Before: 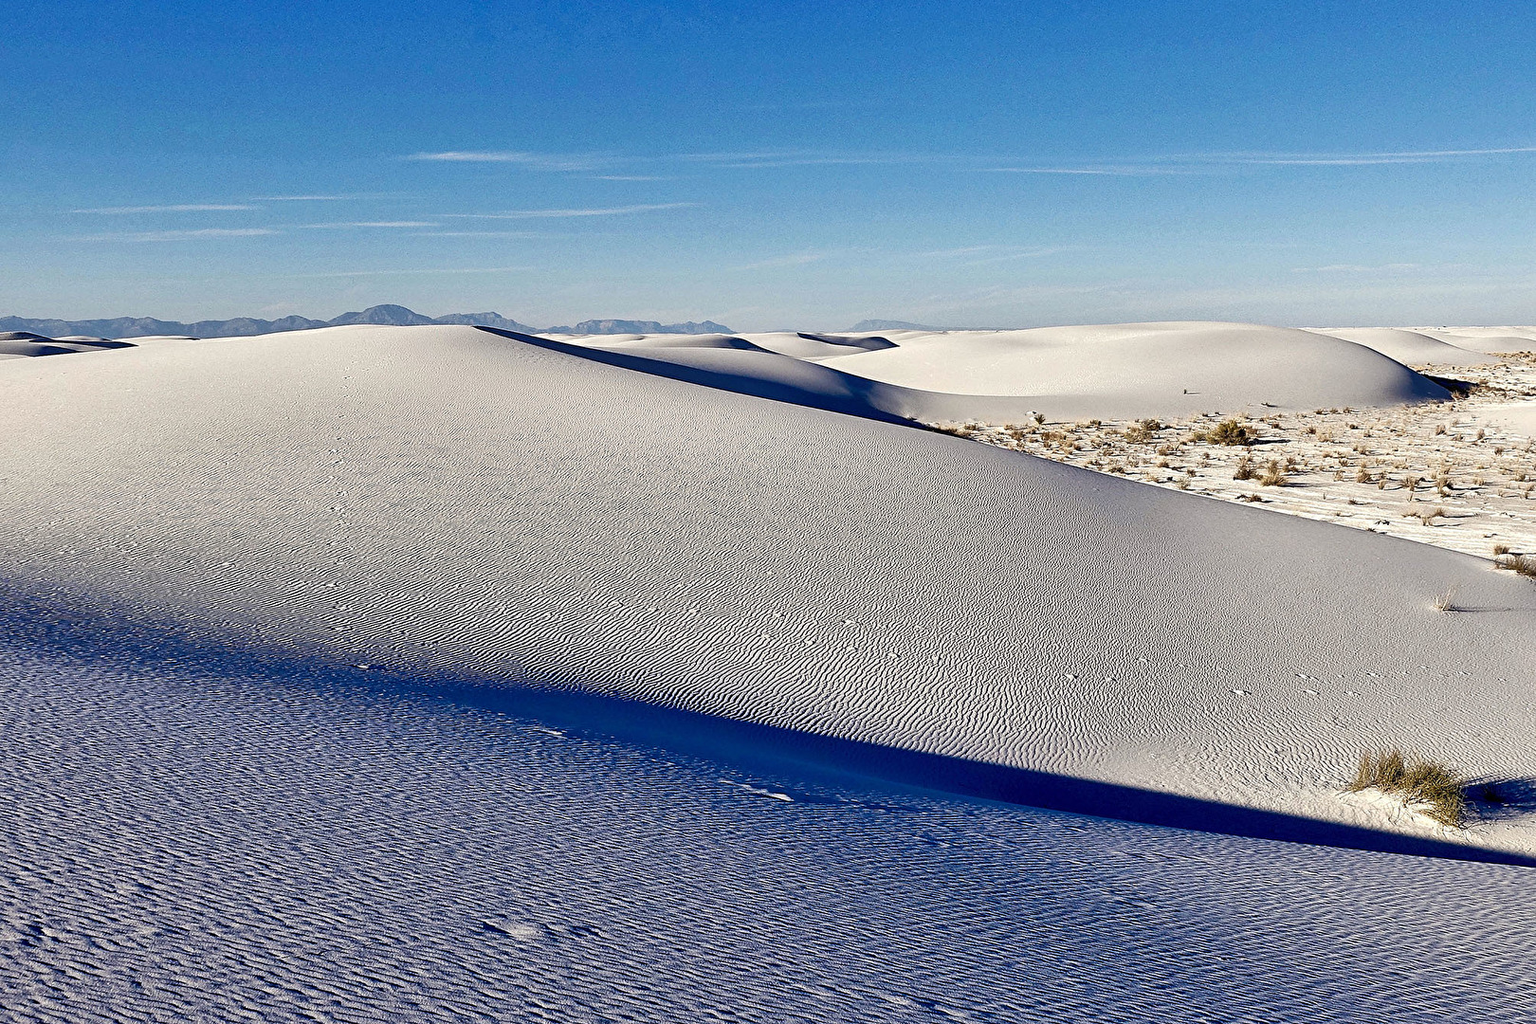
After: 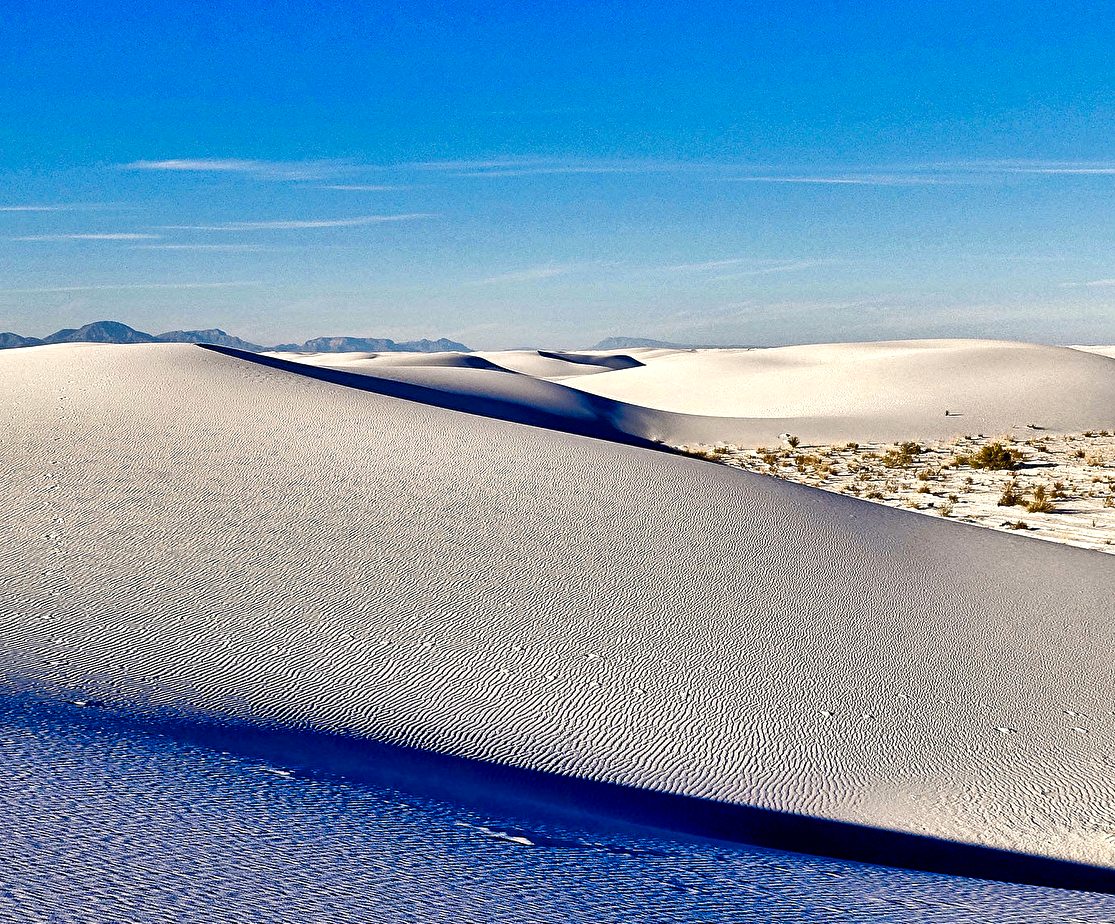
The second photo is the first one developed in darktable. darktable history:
color balance rgb: shadows lift › chroma 2.052%, shadows lift › hue 221.45°, highlights gain › chroma 1.017%, highlights gain › hue 60.08°, linear chroma grading › global chroma 15.467%, perceptual saturation grading › global saturation 20%, perceptual saturation grading › highlights -24.844%, perceptual saturation grading › shadows 49.312%, contrast 4.94%
crop: left 18.715%, right 12.407%, bottom 14.4%
exposure: exposure 0.203 EV, compensate highlight preservation false
shadows and highlights: soften with gaussian
